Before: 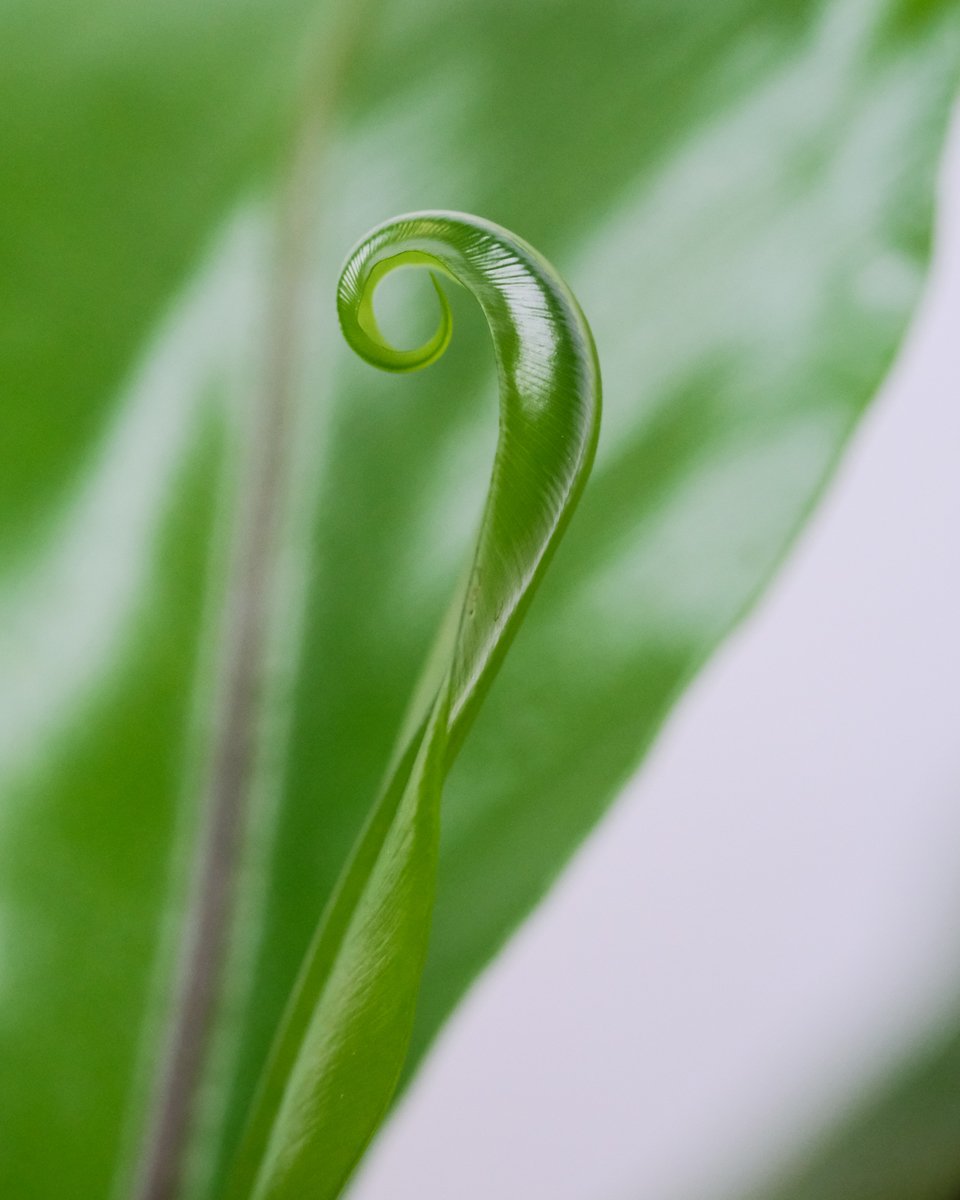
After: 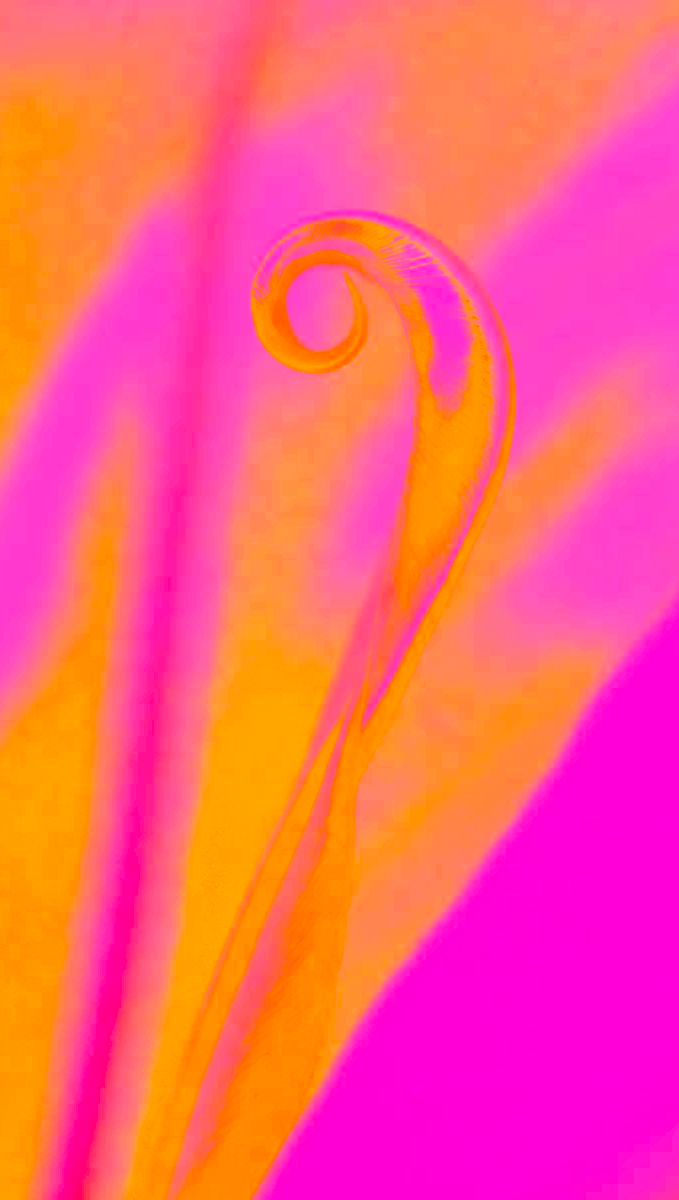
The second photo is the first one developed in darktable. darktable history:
base curve: curves: ch0 [(0, 0.02) (0.083, 0.036) (1, 1)], preserve colors none
white balance: red 4.26, blue 1.802
rgb curve: curves: ch0 [(0, 0) (0.21, 0.15) (0.24, 0.21) (0.5, 0.75) (0.75, 0.96) (0.89, 0.99) (1, 1)]; ch1 [(0, 0.02) (0.21, 0.13) (0.25, 0.2) (0.5, 0.67) (0.75, 0.9) (0.89, 0.97) (1, 1)]; ch2 [(0, 0.02) (0.21, 0.13) (0.25, 0.2) (0.5, 0.67) (0.75, 0.9) (0.89, 0.97) (1, 1)], compensate middle gray true
crop and rotate: left 9.061%, right 20.142%
tone equalizer: -8 EV -0.75 EV, -7 EV -0.7 EV, -6 EV -0.6 EV, -5 EV -0.4 EV, -3 EV 0.4 EV, -2 EV 0.6 EV, -1 EV 0.7 EV, +0 EV 0.75 EV, edges refinement/feathering 500, mask exposure compensation -1.57 EV, preserve details no
